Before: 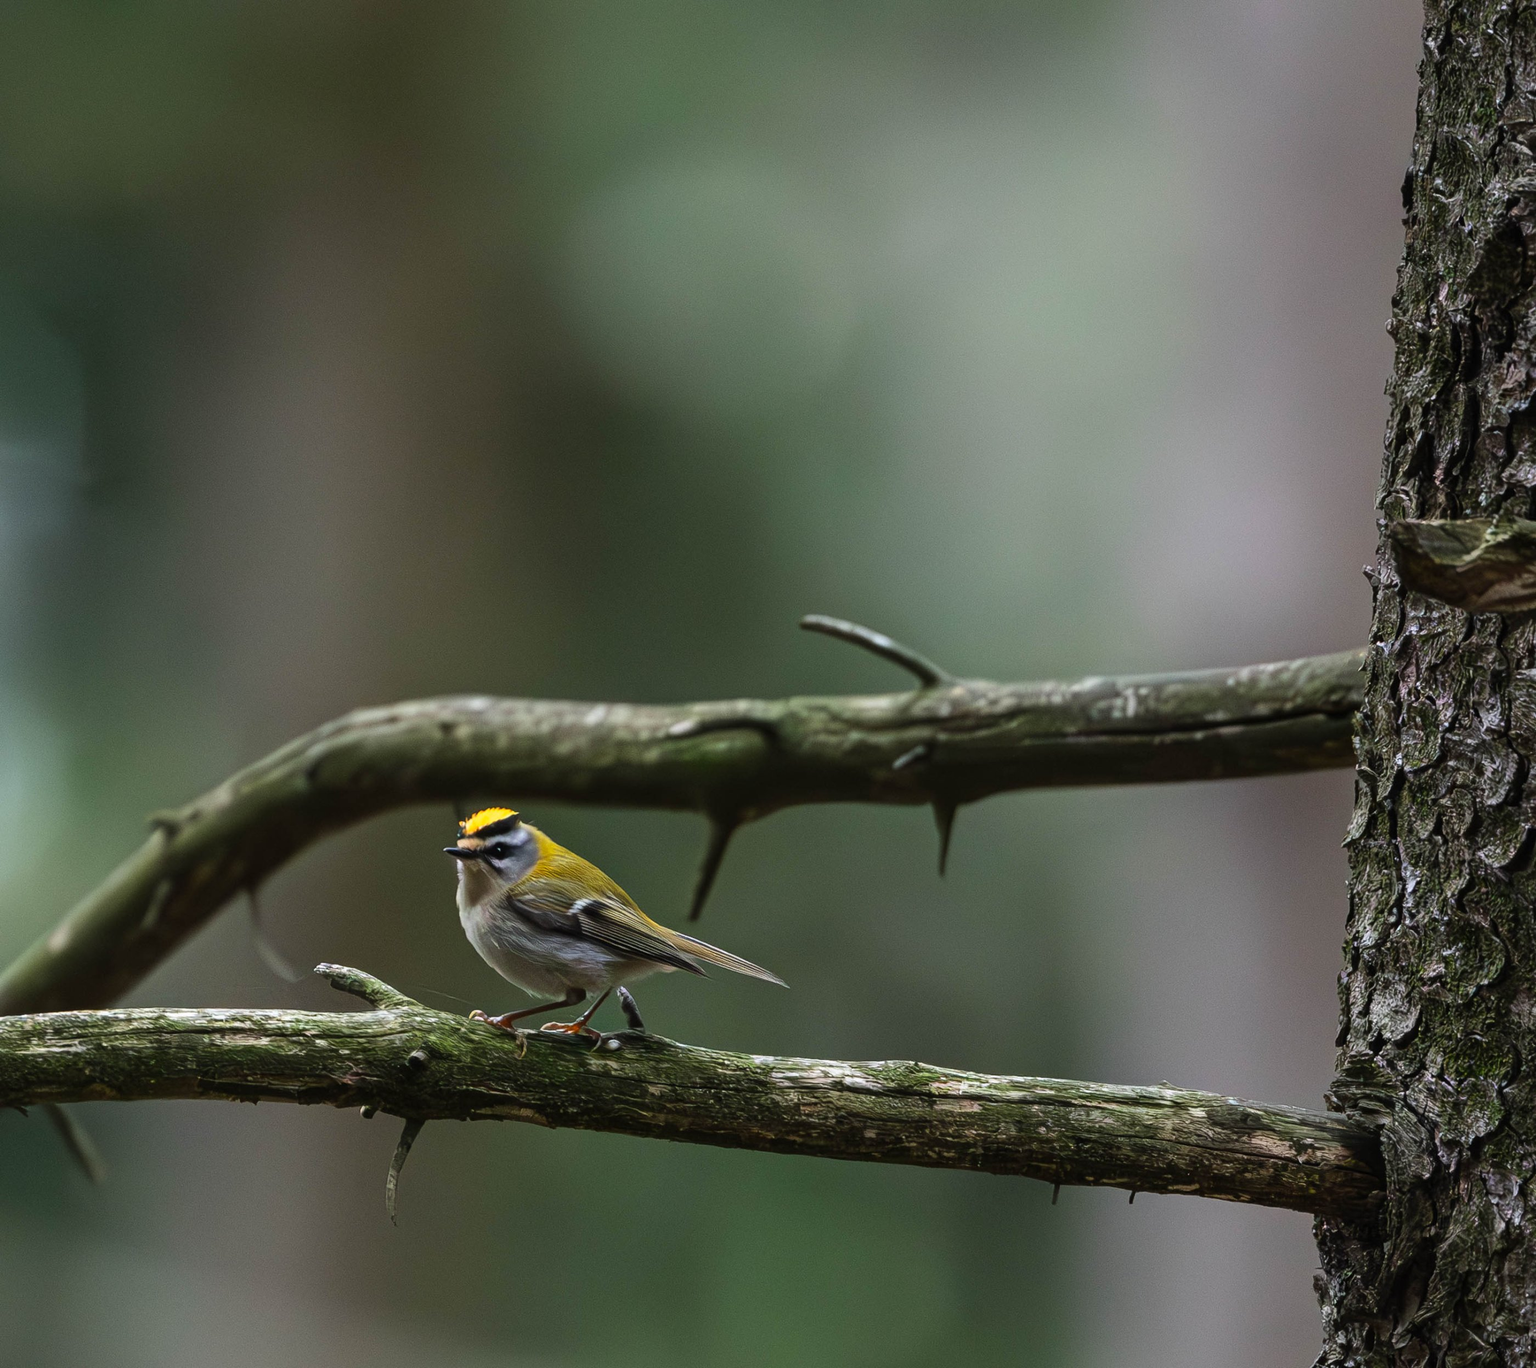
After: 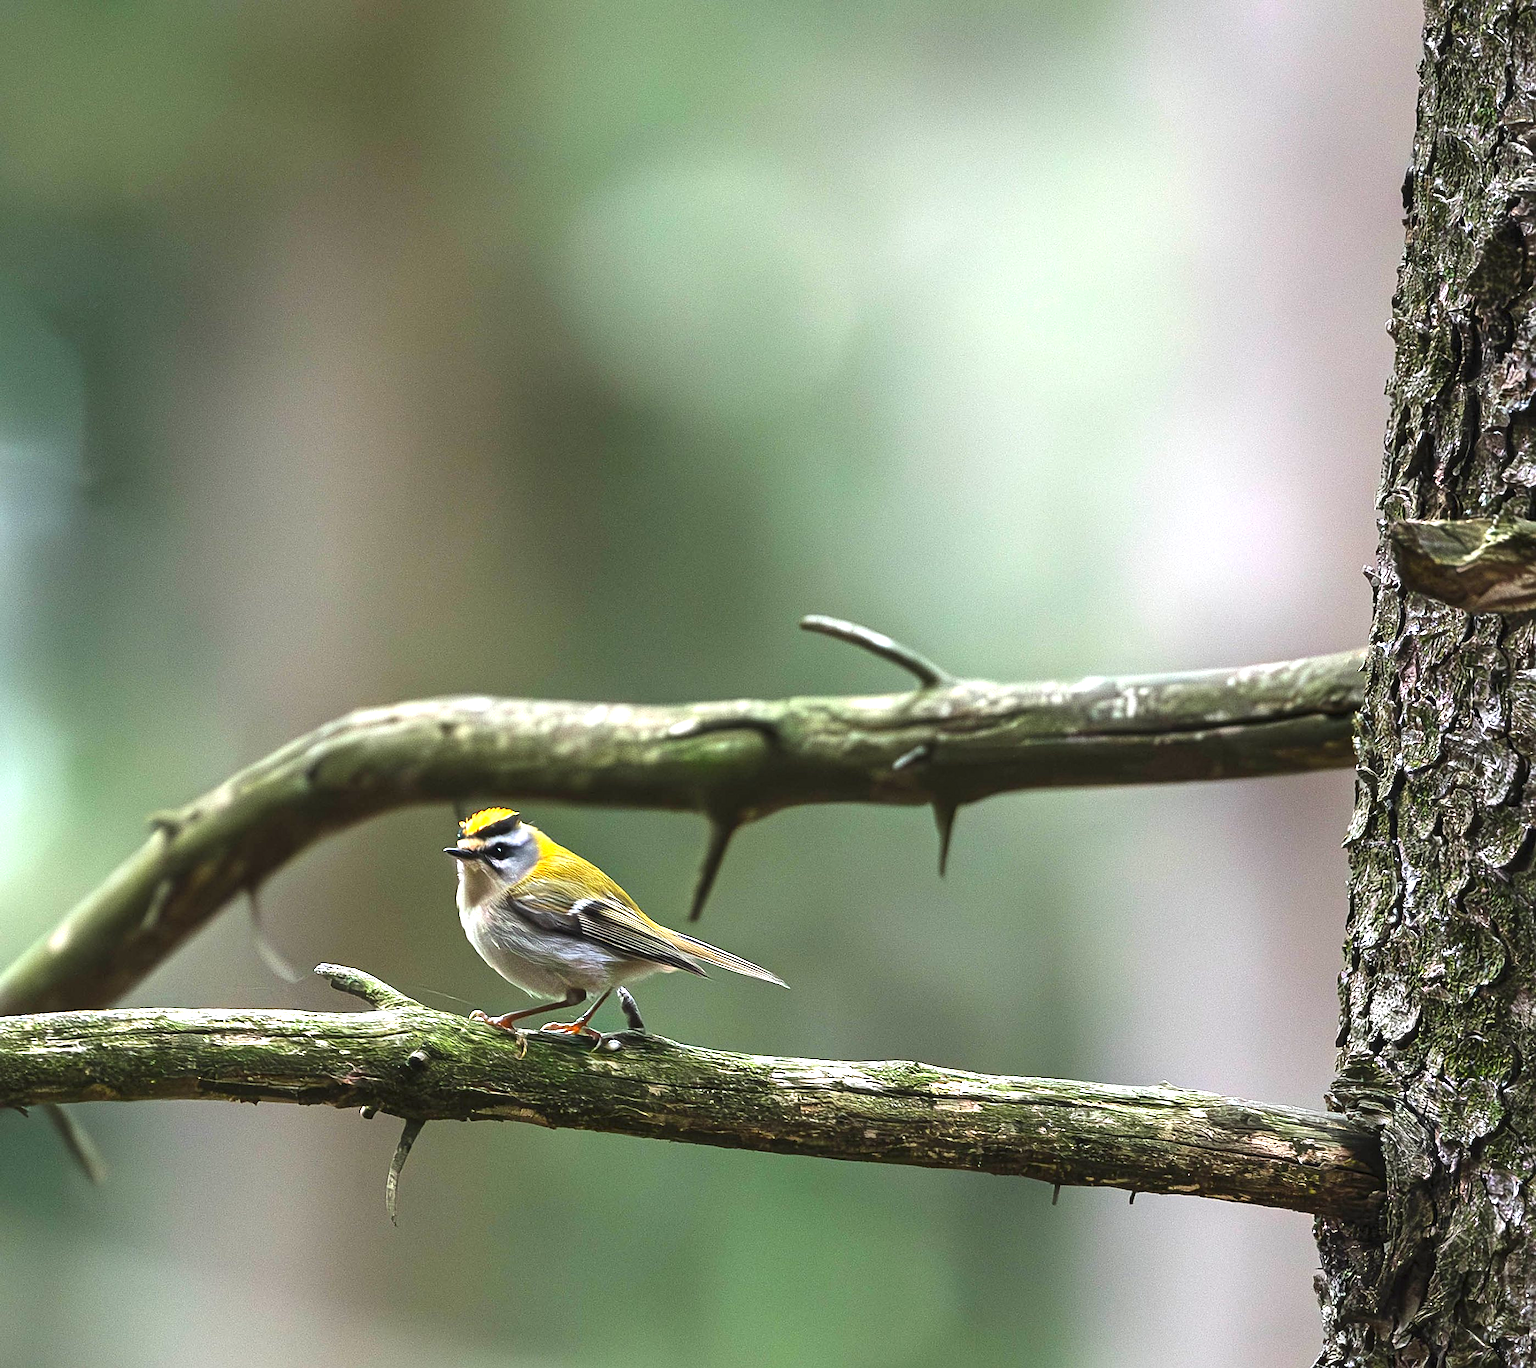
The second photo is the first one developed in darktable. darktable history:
exposure: black level correction 0, exposure 1.524 EV, compensate highlight preservation false
sharpen: on, module defaults
